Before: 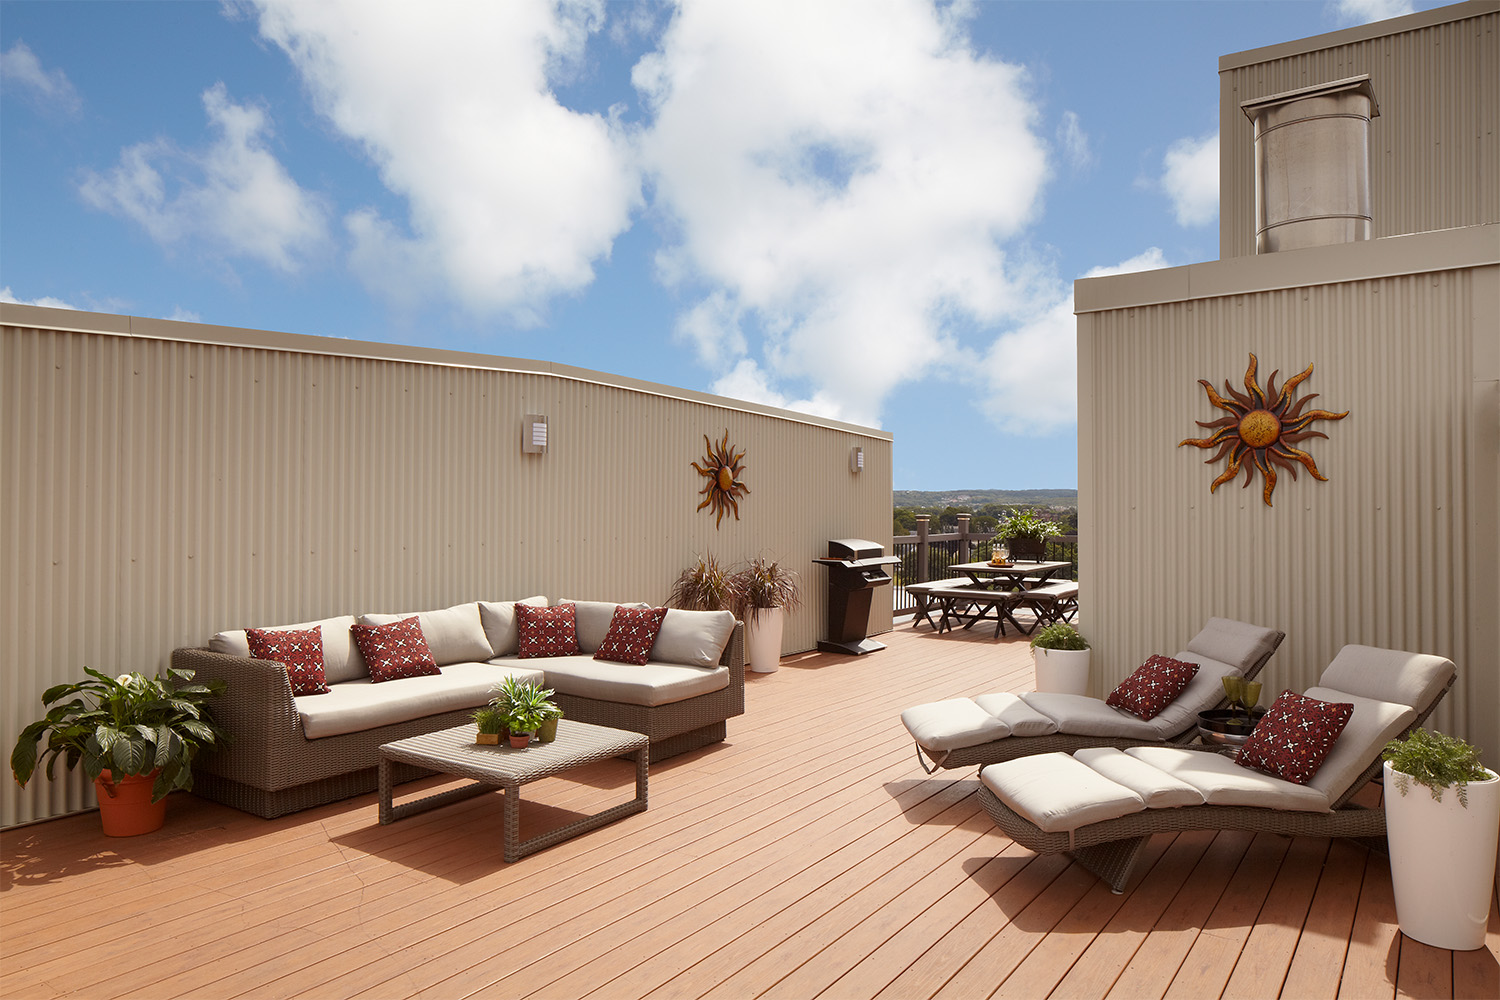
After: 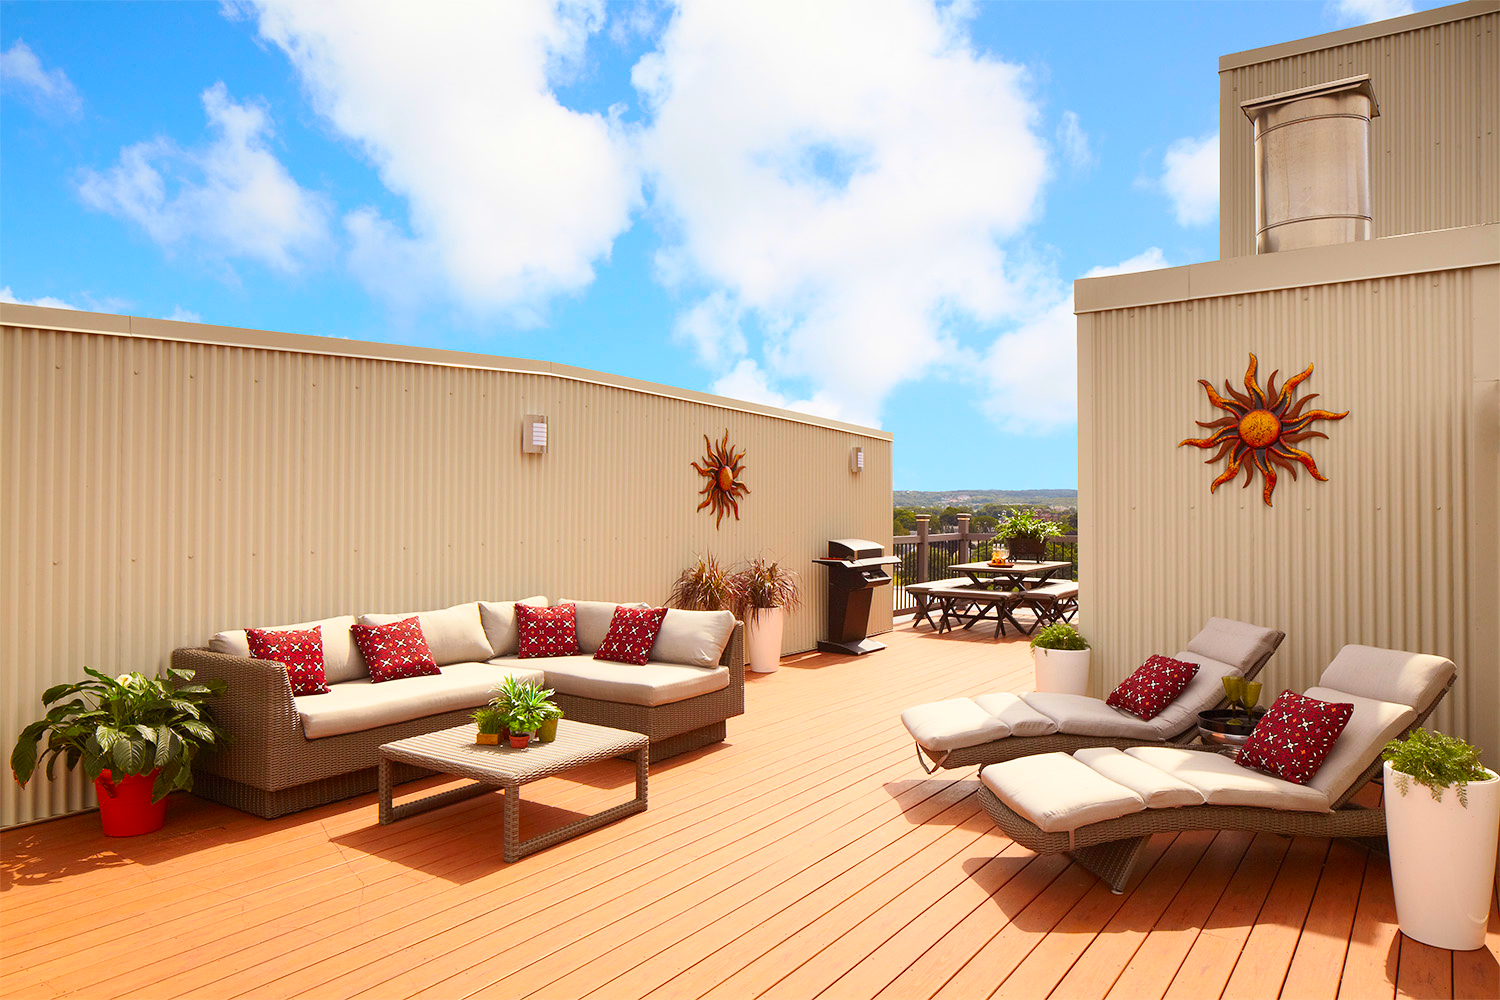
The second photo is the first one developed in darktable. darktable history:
contrast brightness saturation: contrast 0.201, brightness 0.201, saturation 0.801
